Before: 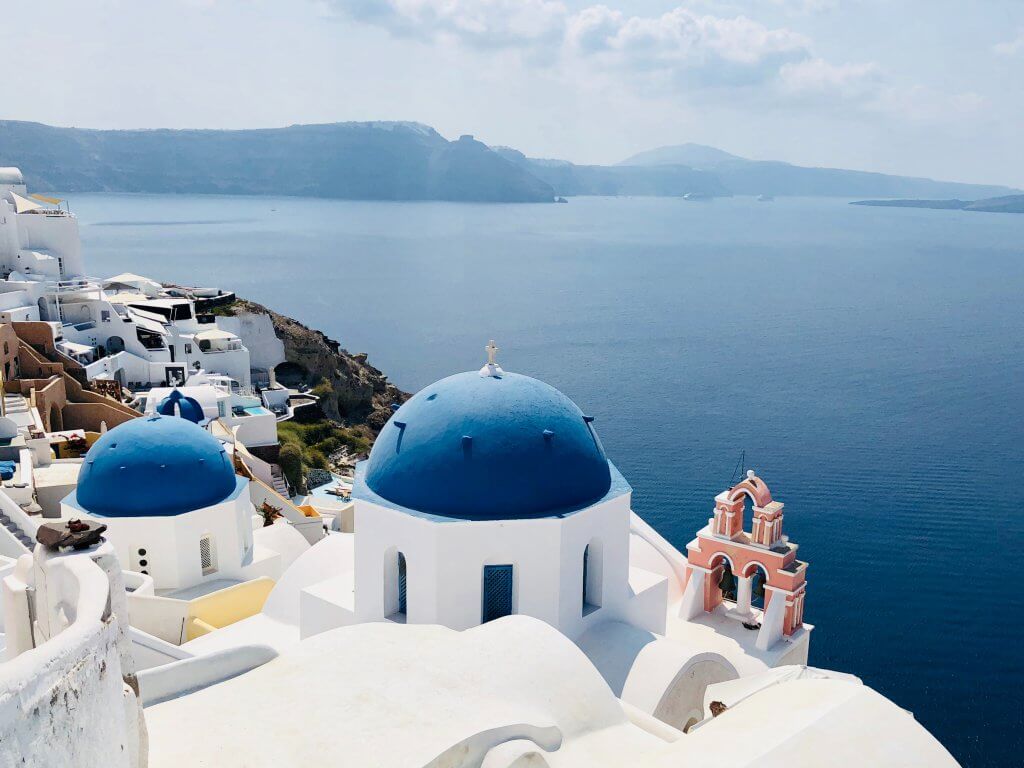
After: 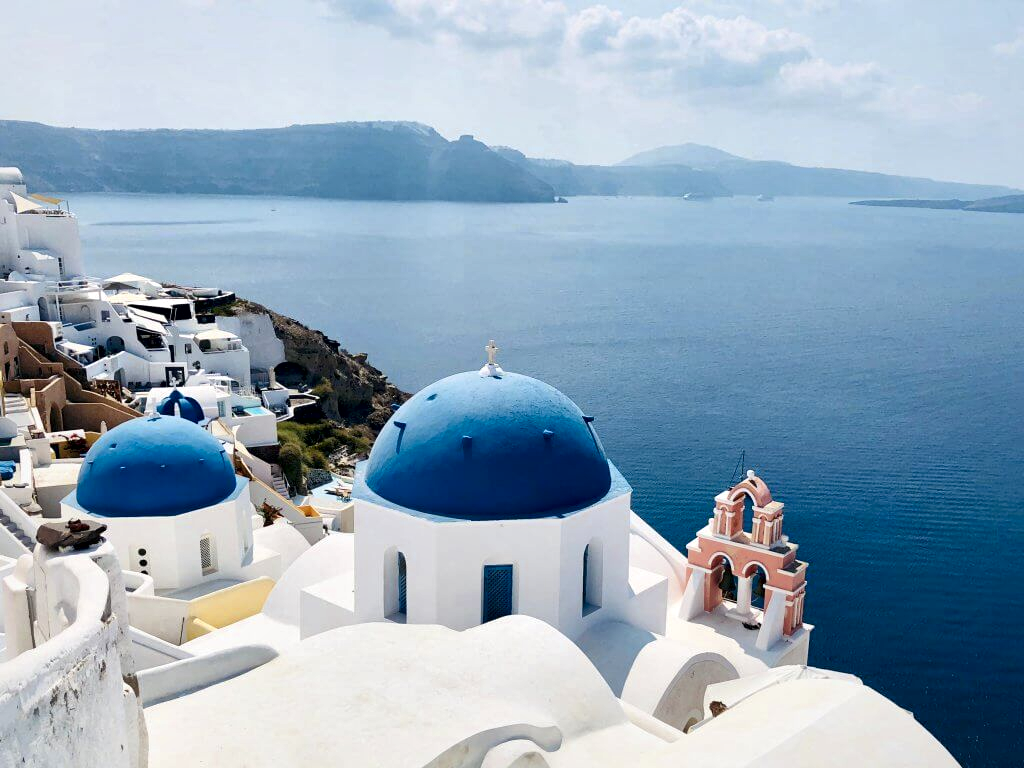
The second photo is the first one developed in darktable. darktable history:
color zones: curves: ch0 [(0.068, 0.464) (0.25, 0.5) (0.48, 0.508) (0.75, 0.536) (0.886, 0.476) (0.967, 0.456)]; ch1 [(0.066, 0.456) (0.25, 0.5) (0.616, 0.508) (0.746, 0.56) (0.934, 0.444)]
local contrast: mode bilateral grid, contrast 25, coarseness 60, detail 151%, midtone range 0.2
